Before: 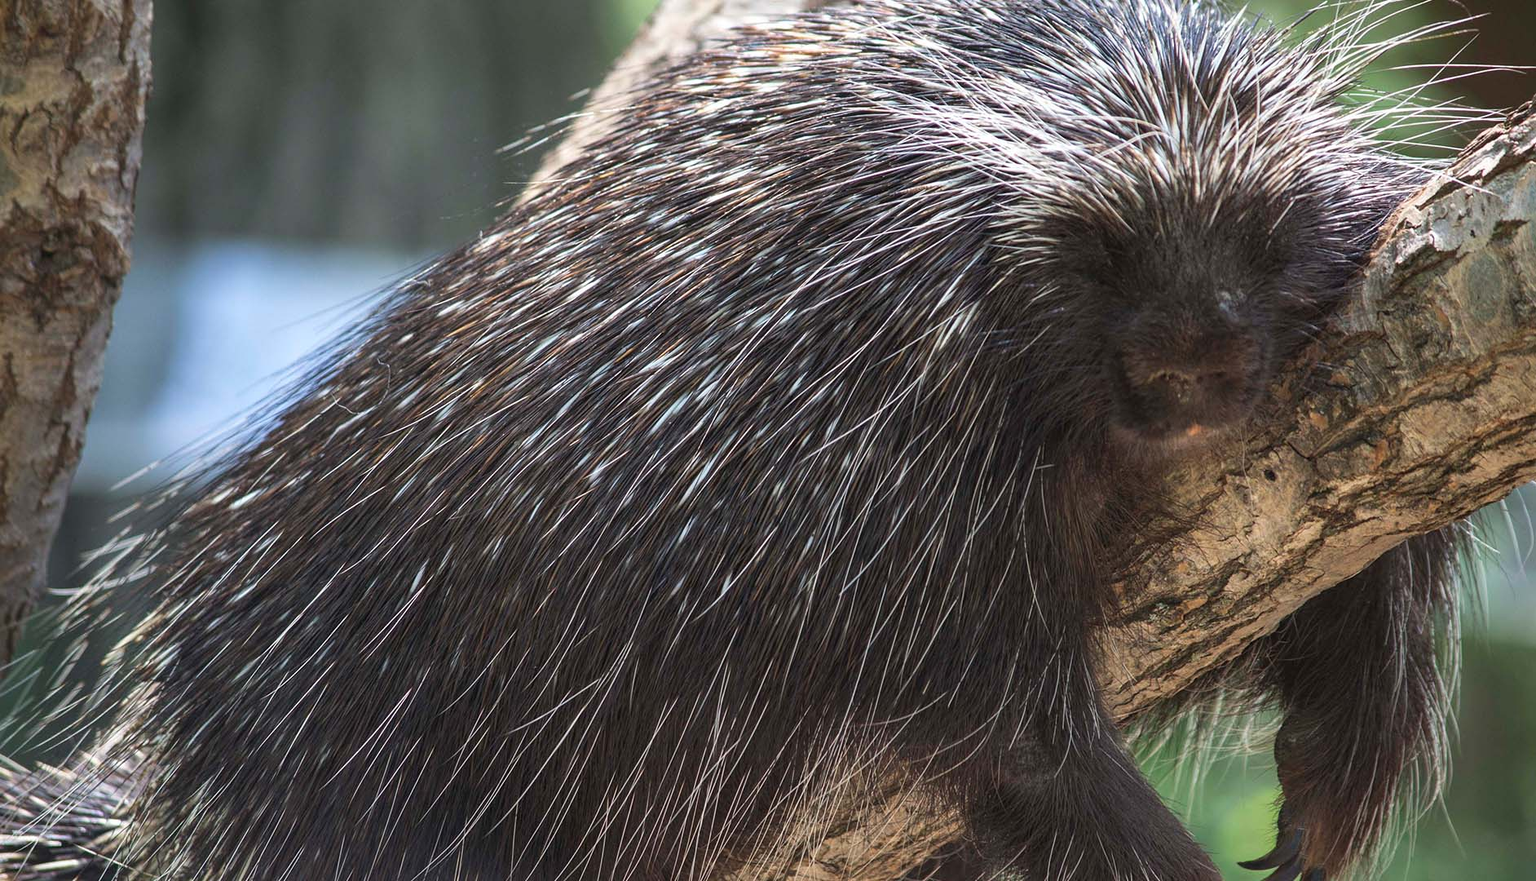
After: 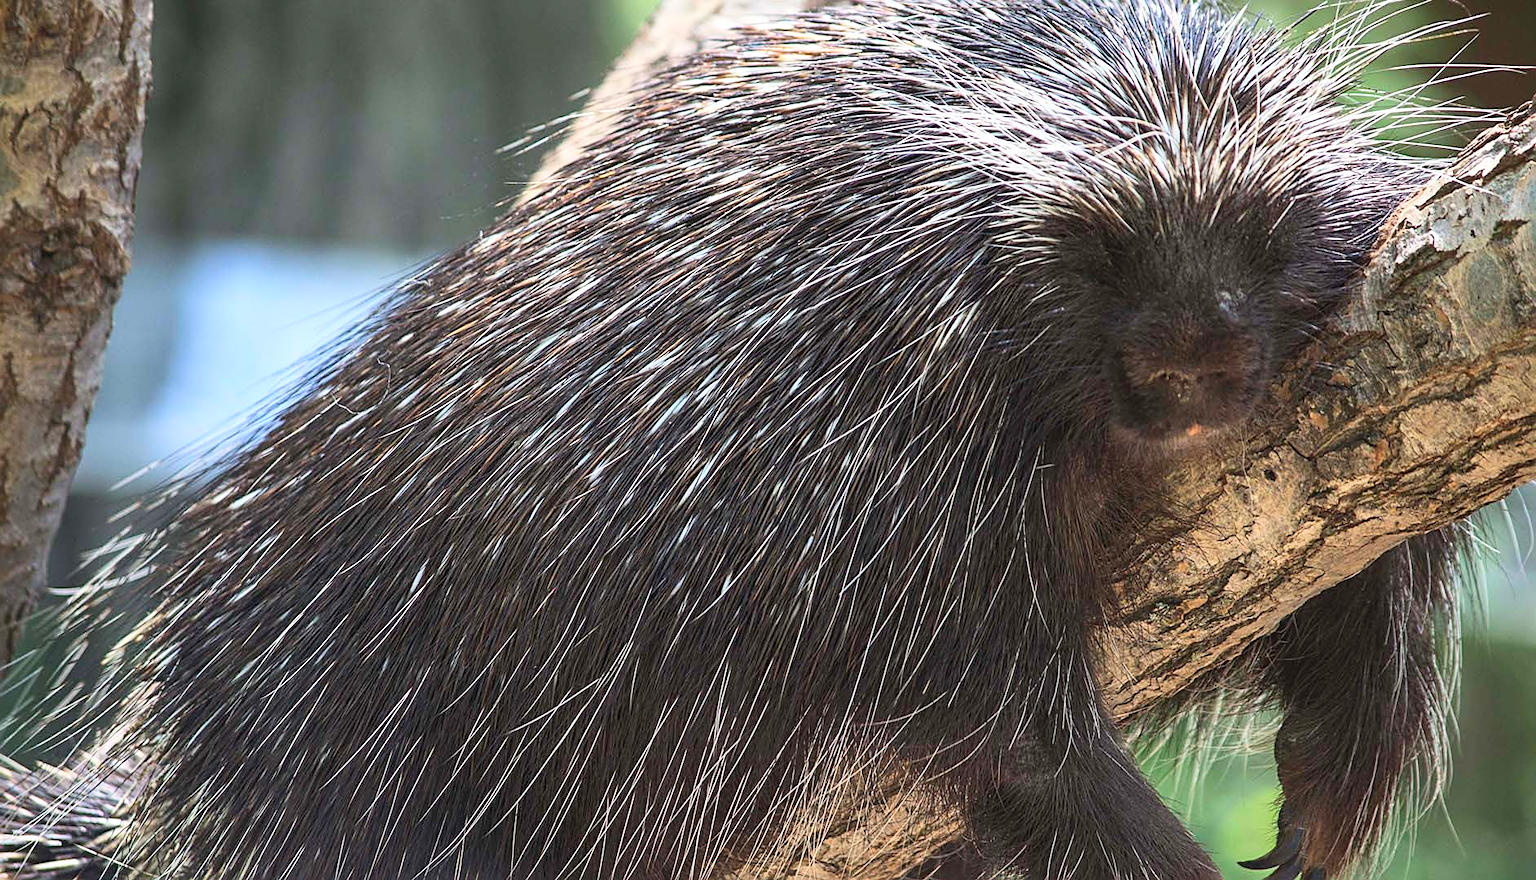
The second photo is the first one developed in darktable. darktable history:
sharpen: on, module defaults
contrast brightness saturation: contrast 0.2, brightness 0.167, saturation 0.225
